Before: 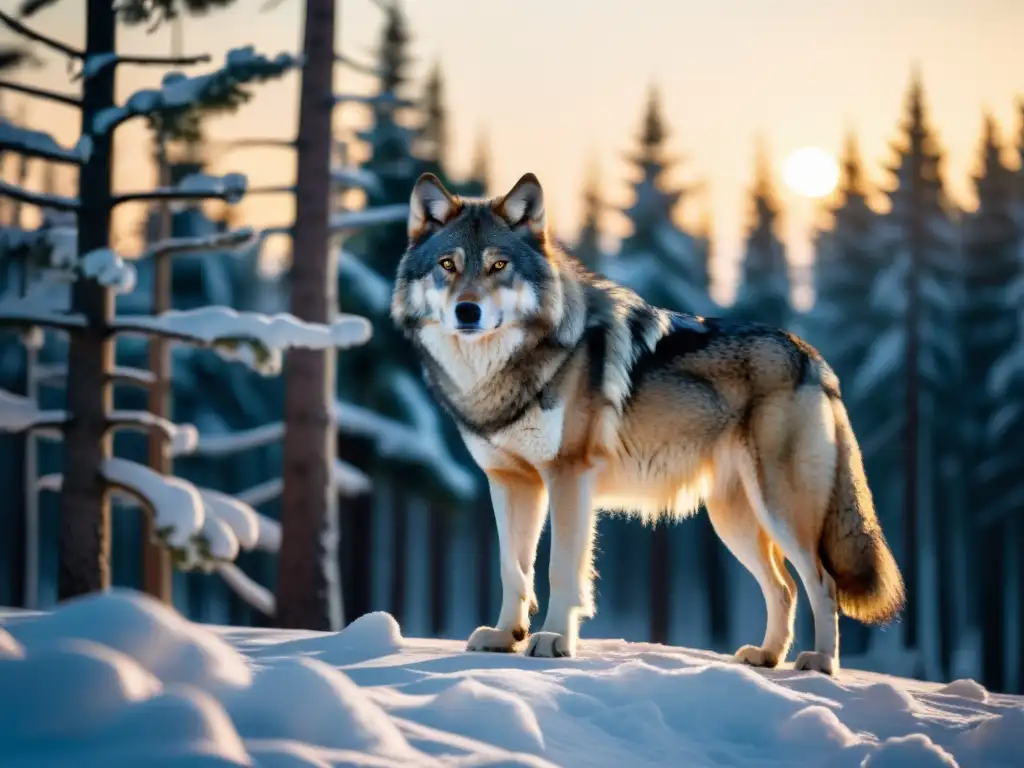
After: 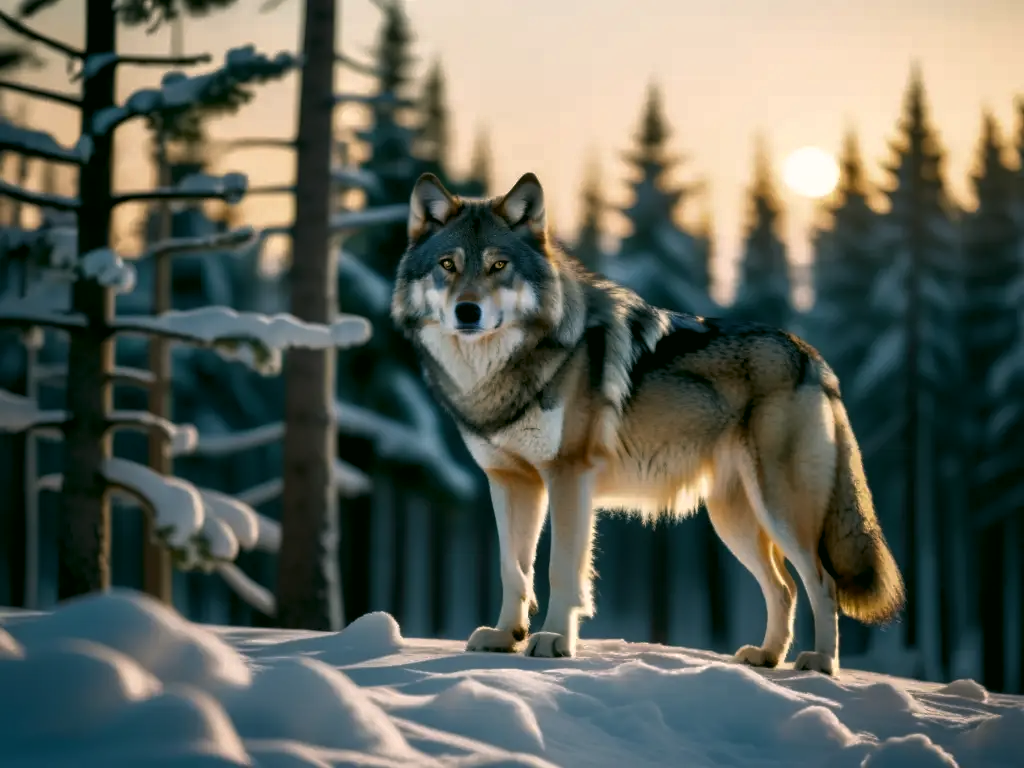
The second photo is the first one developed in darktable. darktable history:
levels: levels [0.026, 0.507, 0.987]
tone curve: curves: ch0 [(0, 0) (0.797, 0.684) (1, 1)], color space Lab, linked channels, preserve colors none
color correction: highlights a* 4.02, highlights b* 4.98, shadows a* -7.55, shadows b* 4.98
